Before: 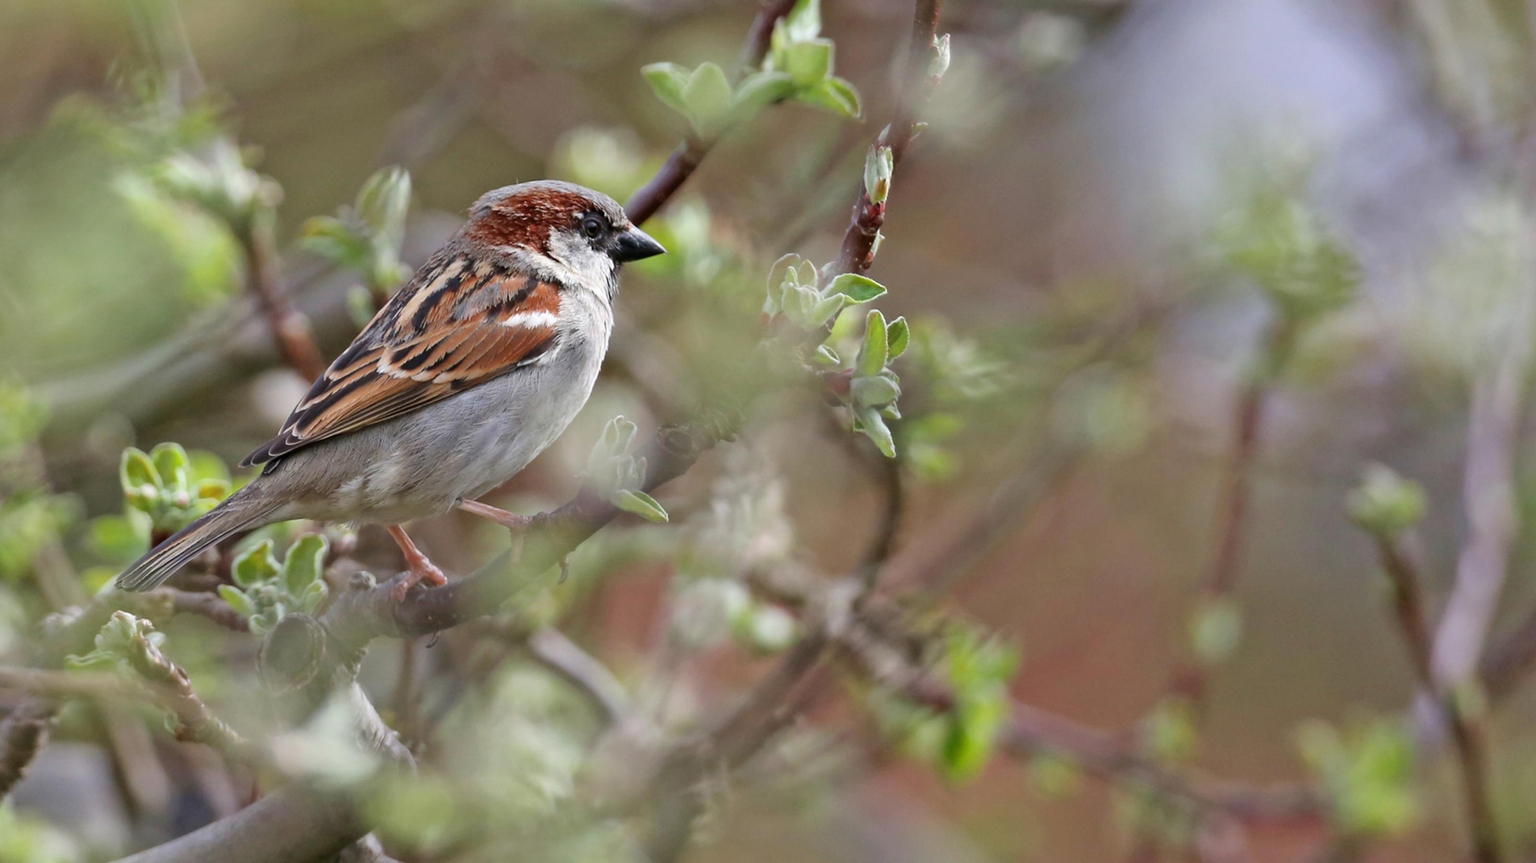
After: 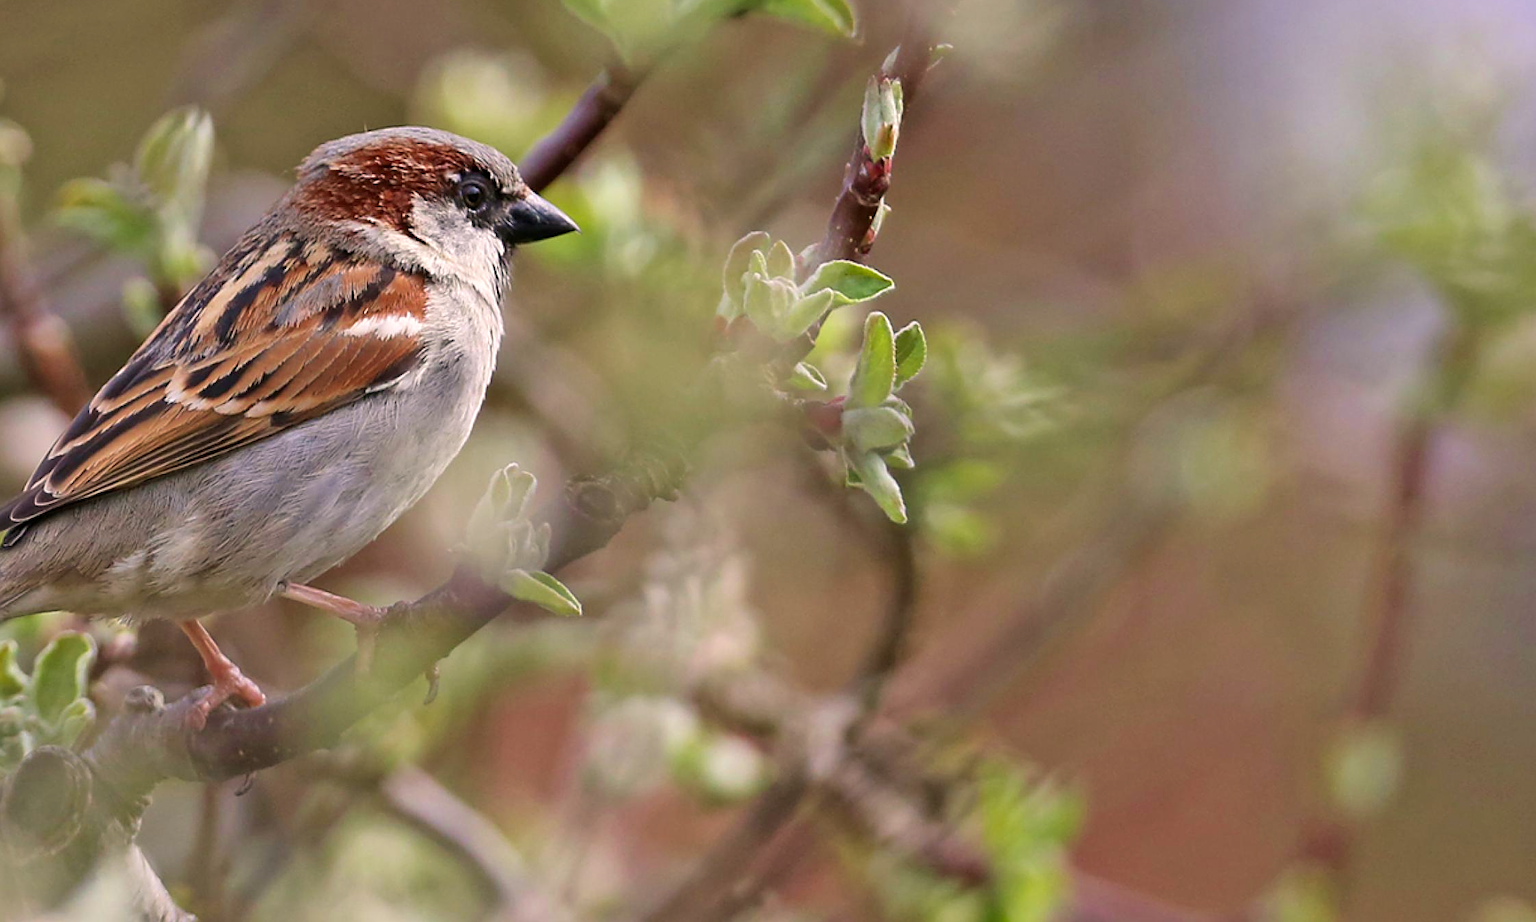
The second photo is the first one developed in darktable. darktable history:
velvia: on, module defaults
crop and rotate: left 17.046%, top 10.659%, right 12.989%, bottom 14.553%
sharpen: on, module defaults
color correction: highlights a* 5.81, highlights b* 4.84
